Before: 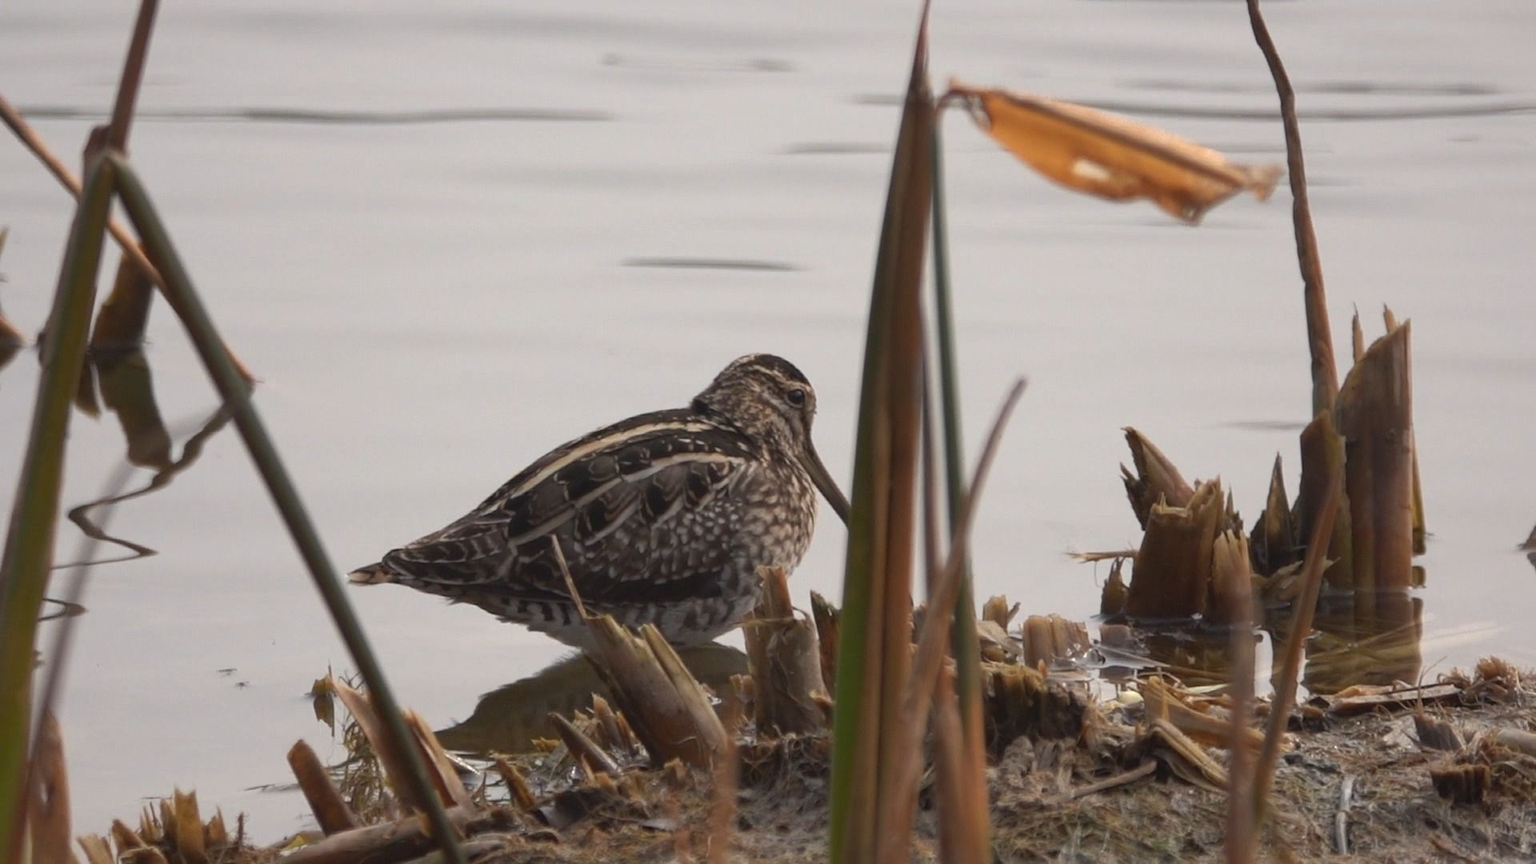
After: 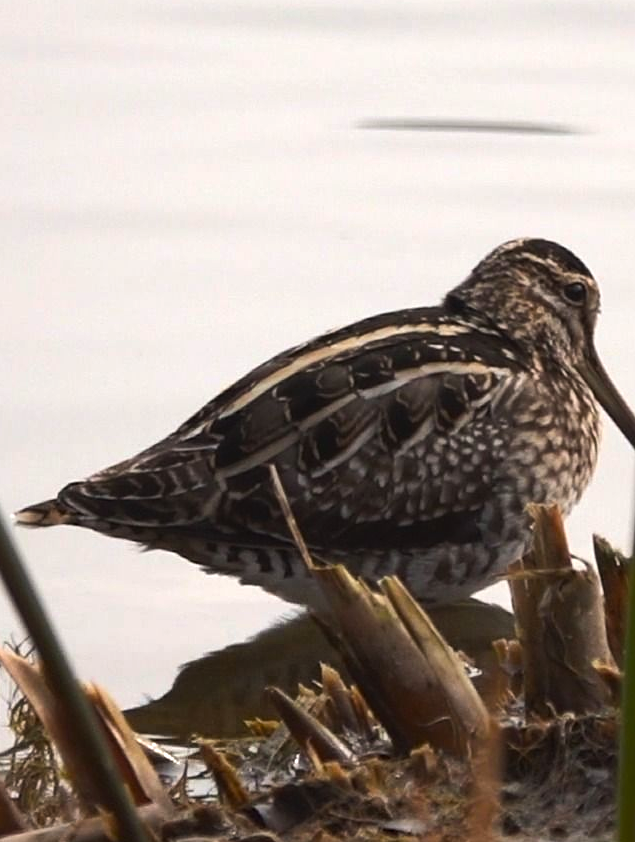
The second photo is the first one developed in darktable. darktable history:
sharpen: amount 0.205
crop and rotate: left 21.91%, top 19%, right 45.005%, bottom 2.983%
tone equalizer: -8 EV -0.724 EV, -7 EV -0.707 EV, -6 EV -0.569 EV, -5 EV -0.386 EV, -3 EV 0.395 EV, -2 EV 0.6 EV, -1 EV 0.697 EV, +0 EV 0.771 EV, edges refinement/feathering 500, mask exposure compensation -1.57 EV, preserve details no
color balance rgb: perceptual saturation grading › global saturation 24.883%
